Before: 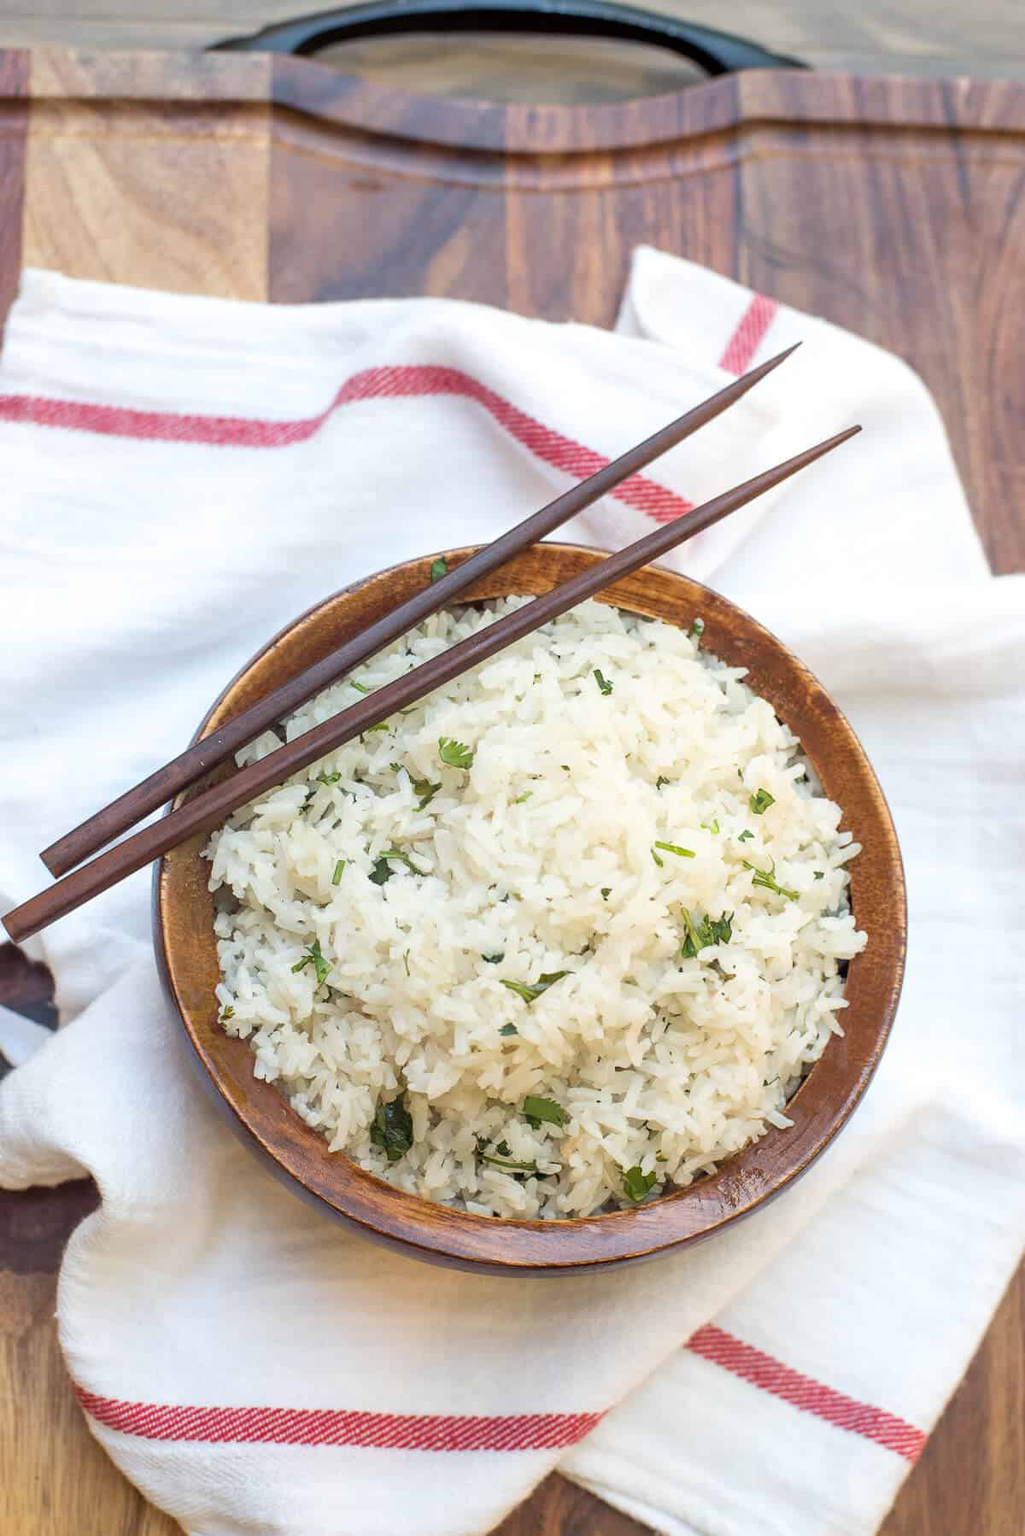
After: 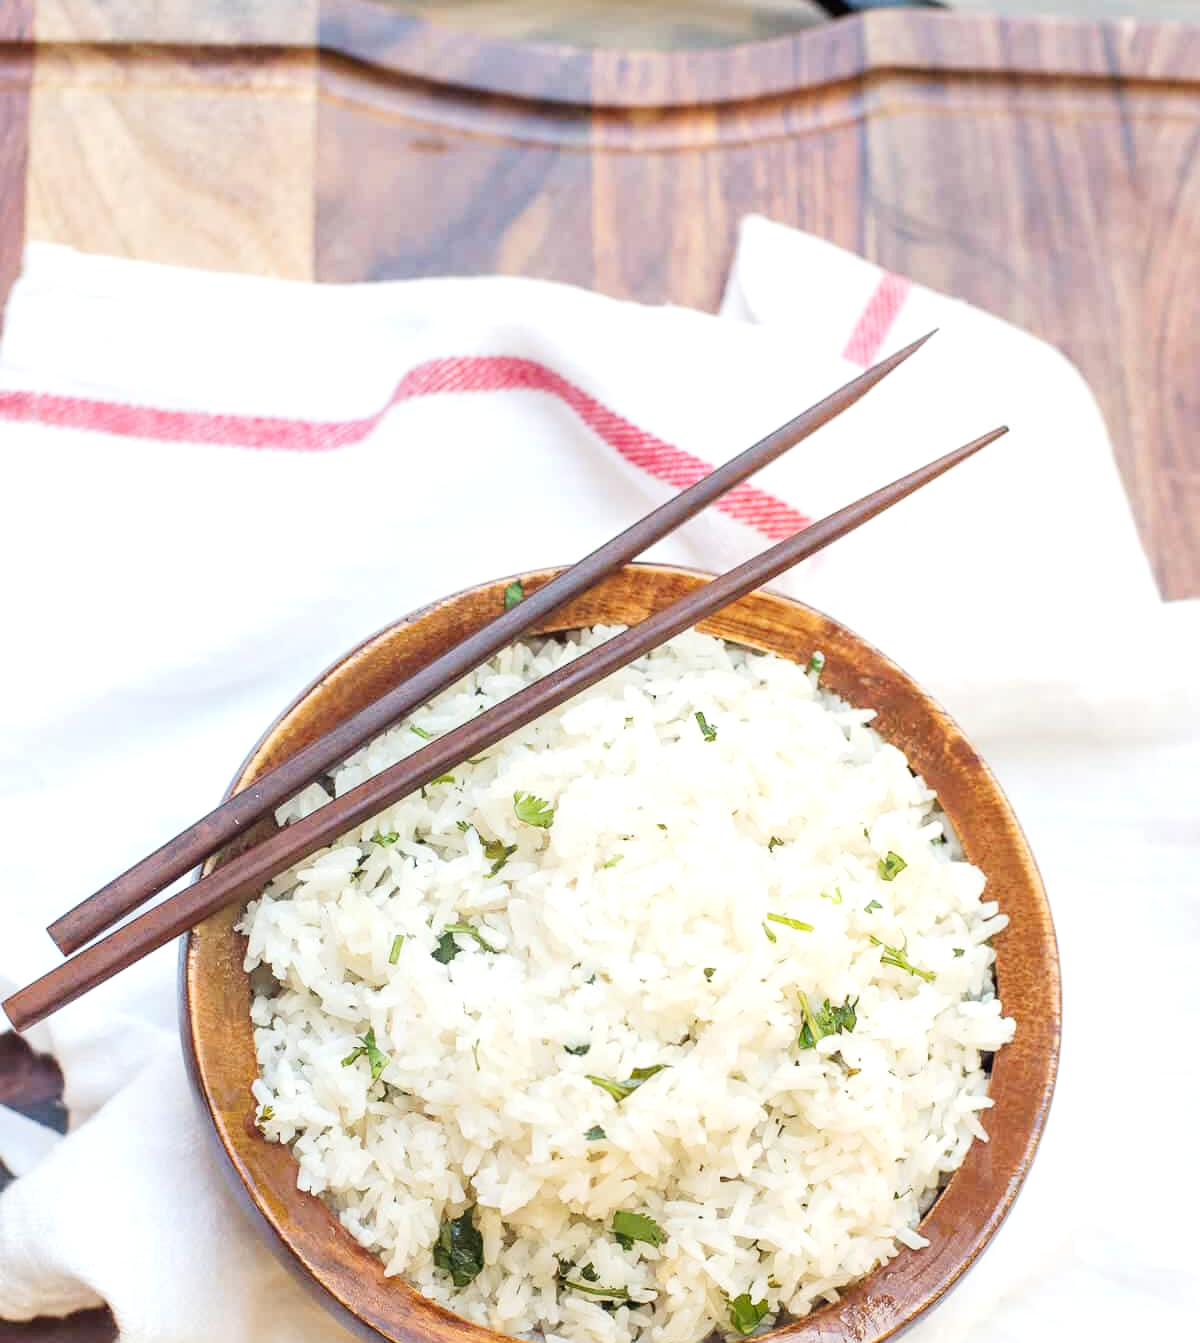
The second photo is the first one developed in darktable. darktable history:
tone curve: curves: ch0 [(0, 0.013) (0.036, 0.045) (0.274, 0.286) (0.566, 0.623) (0.794, 0.827) (1, 0.953)]; ch1 [(0, 0) (0.389, 0.403) (0.462, 0.48) (0.499, 0.5) (0.524, 0.527) (0.57, 0.599) (0.626, 0.65) (0.761, 0.781) (1, 1)]; ch2 [(0, 0) (0.464, 0.478) (0.5, 0.501) (0.533, 0.542) (0.599, 0.613) (0.704, 0.731) (1, 1)], preserve colors none
crop: top 4.059%, bottom 21.239%
exposure: exposure 0.606 EV, compensate exposure bias true, compensate highlight preservation false
